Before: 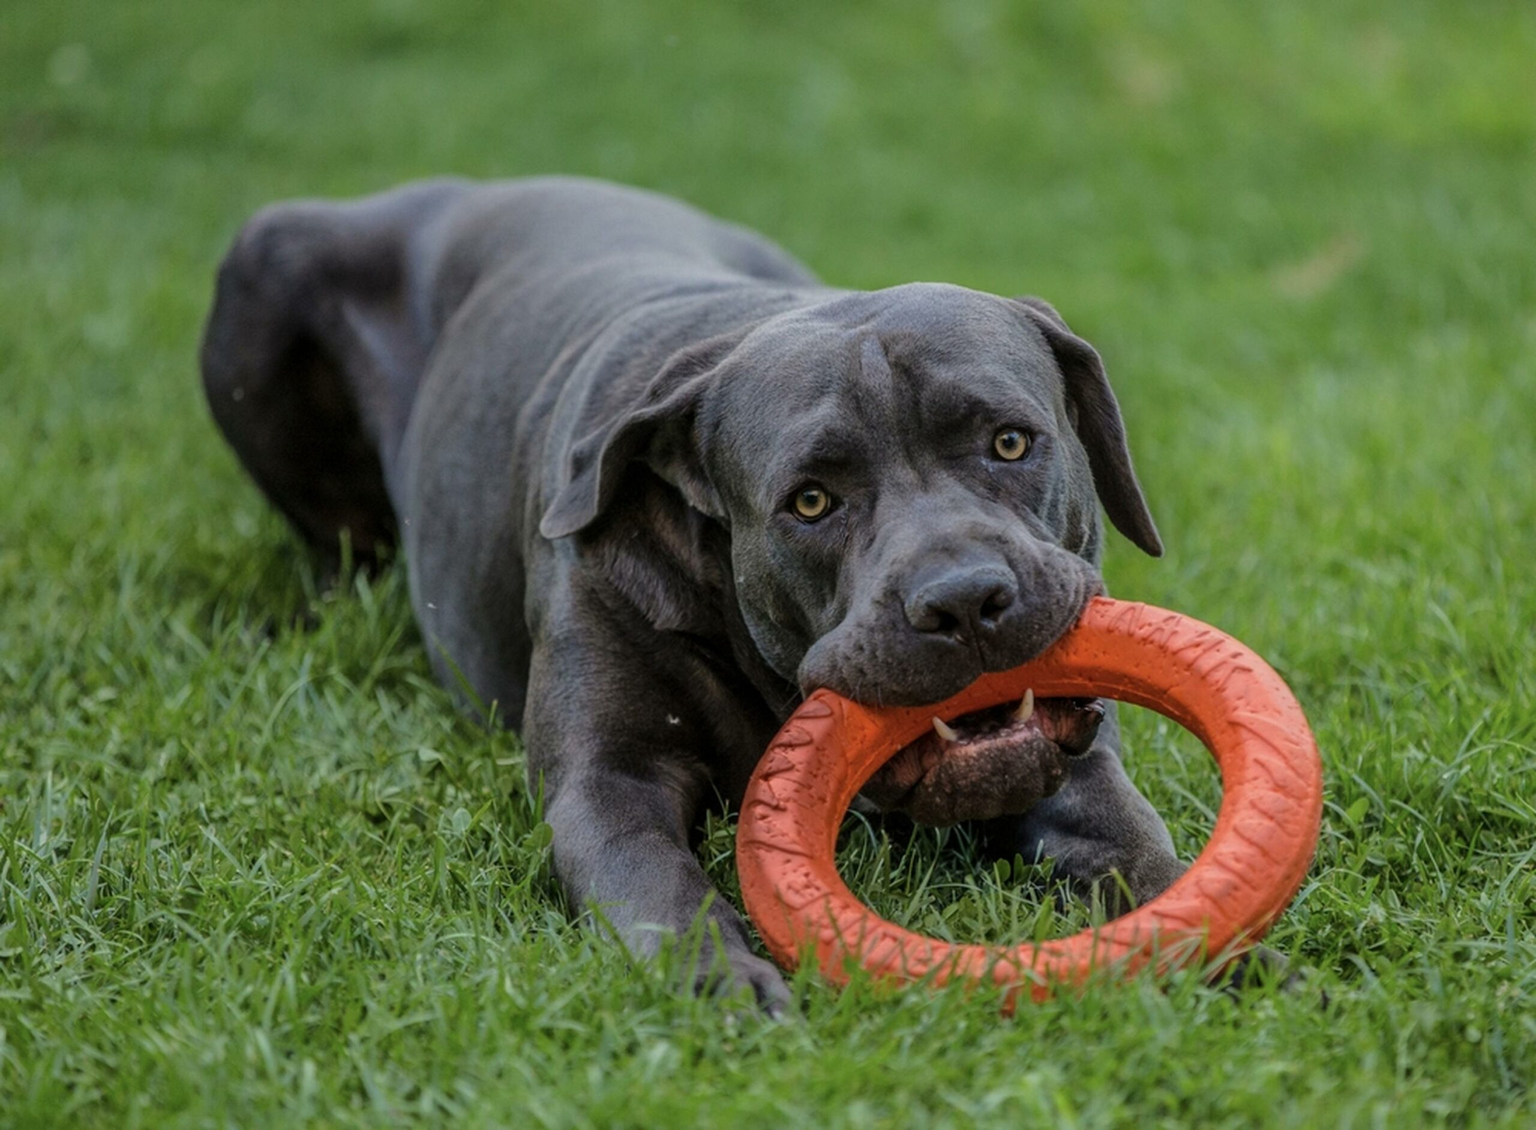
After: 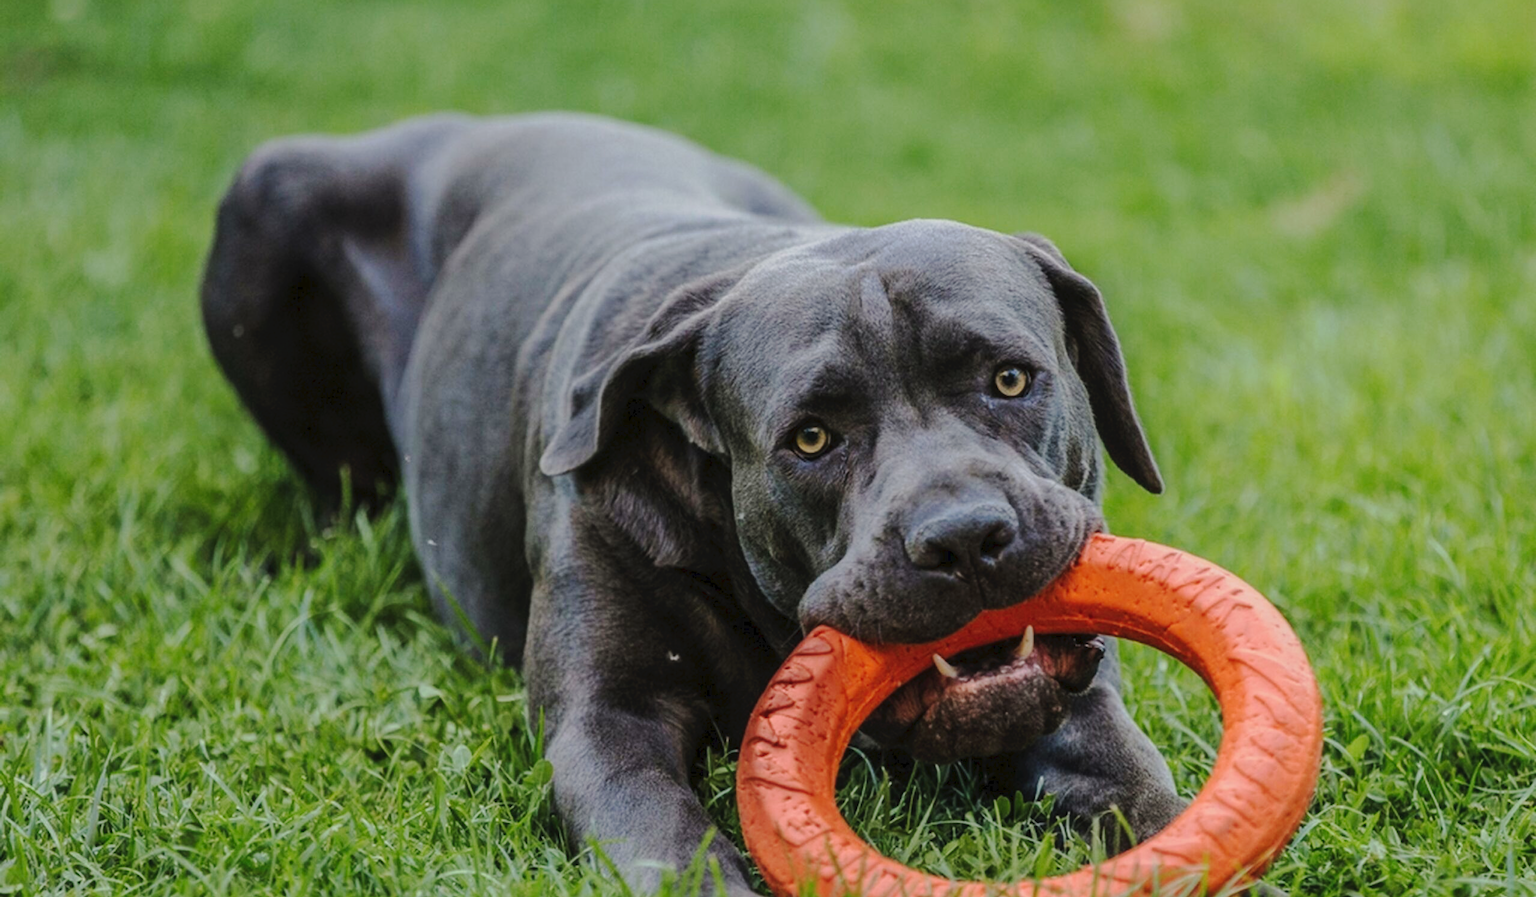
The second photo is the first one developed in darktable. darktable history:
tone curve: curves: ch0 [(0, 0) (0.003, 0.031) (0.011, 0.041) (0.025, 0.054) (0.044, 0.06) (0.069, 0.083) (0.1, 0.108) (0.136, 0.135) (0.177, 0.179) (0.224, 0.231) (0.277, 0.294) (0.335, 0.378) (0.399, 0.463) (0.468, 0.552) (0.543, 0.627) (0.623, 0.694) (0.709, 0.776) (0.801, 0.849) (0.898, 0.905) (1, 1)], preserve colors none
crop and rotate: top 5.667%, bottom 14.937%
